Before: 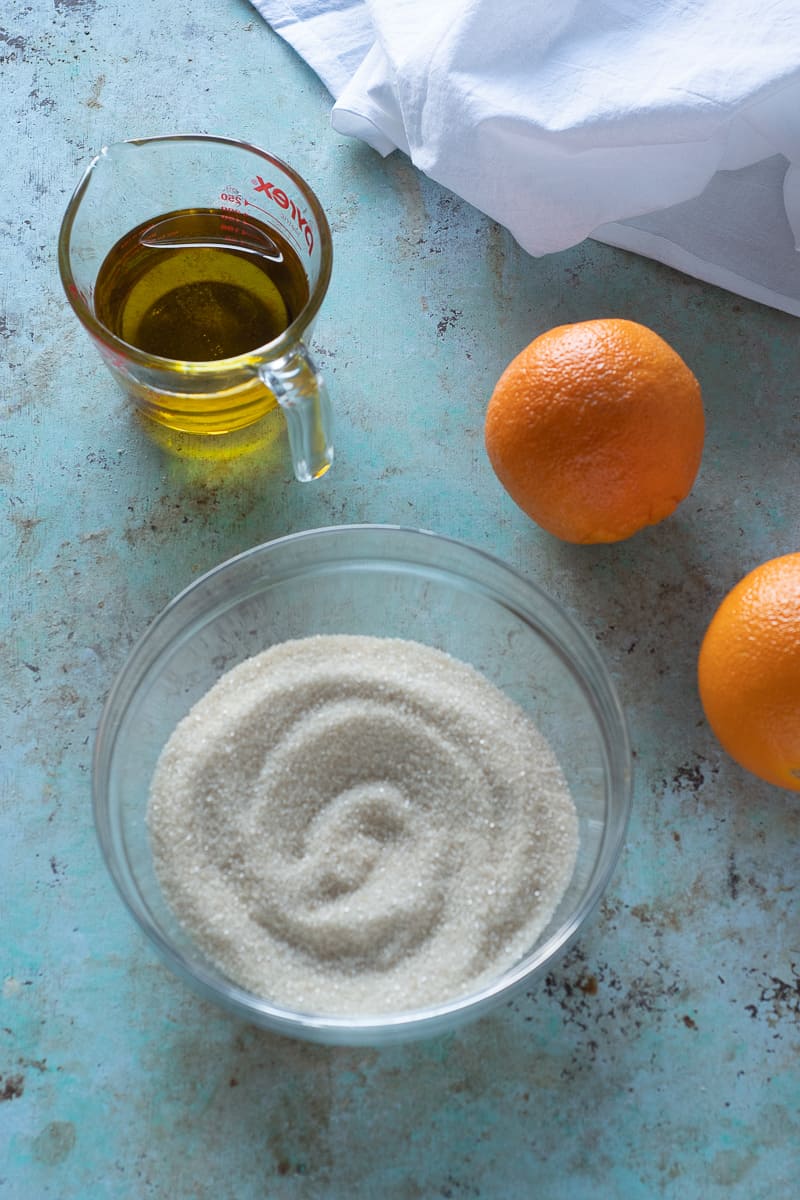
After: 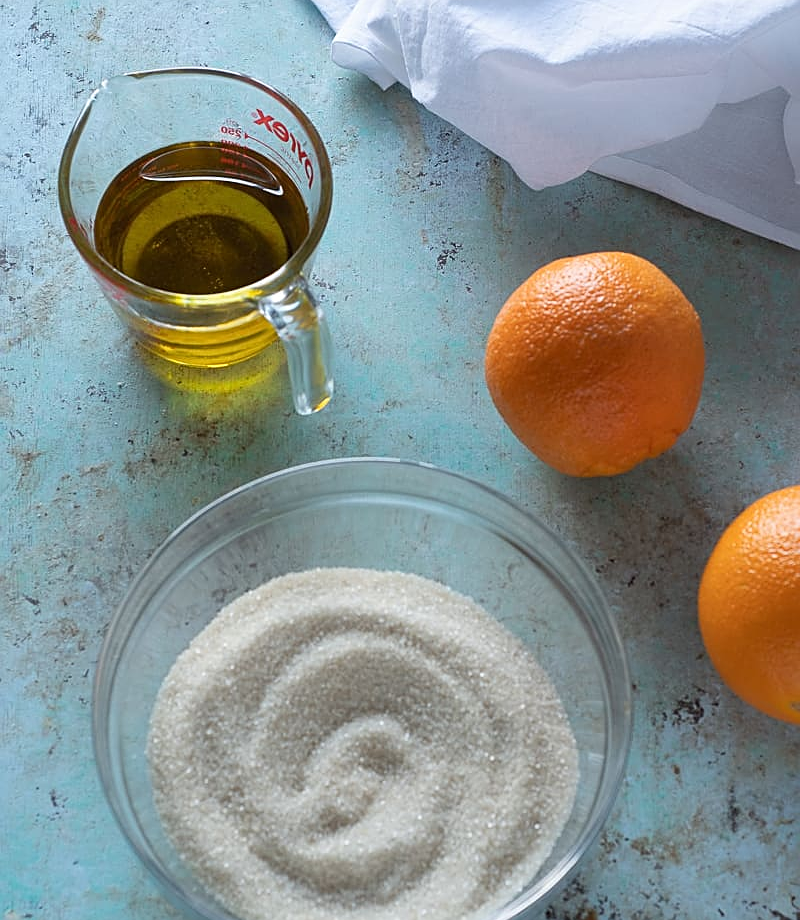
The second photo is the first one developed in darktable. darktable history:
sharpen: on, module defaults
crop: top 5.667%, bottom 17.637%
